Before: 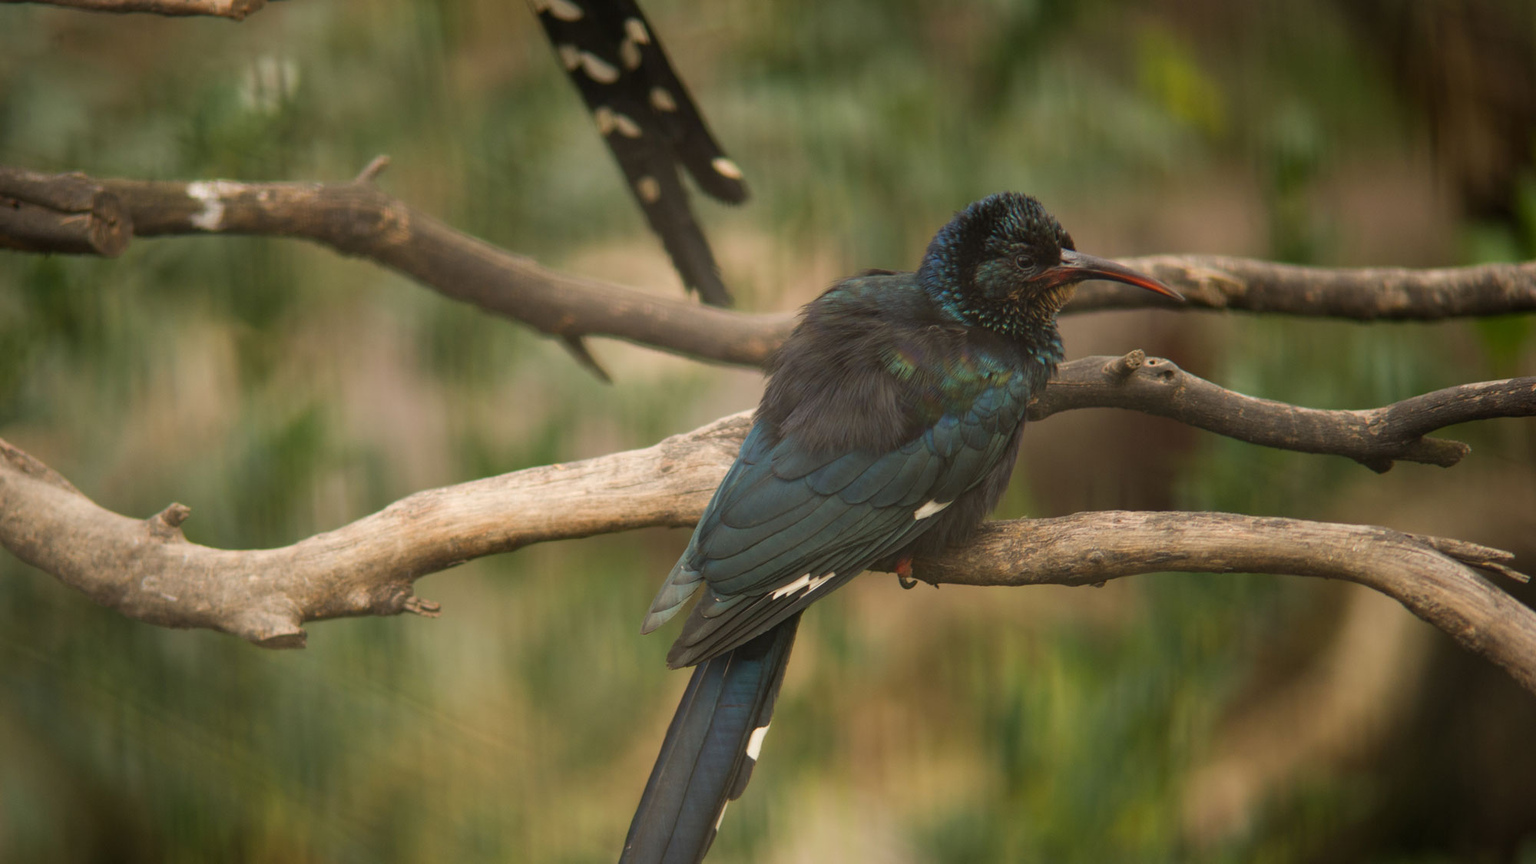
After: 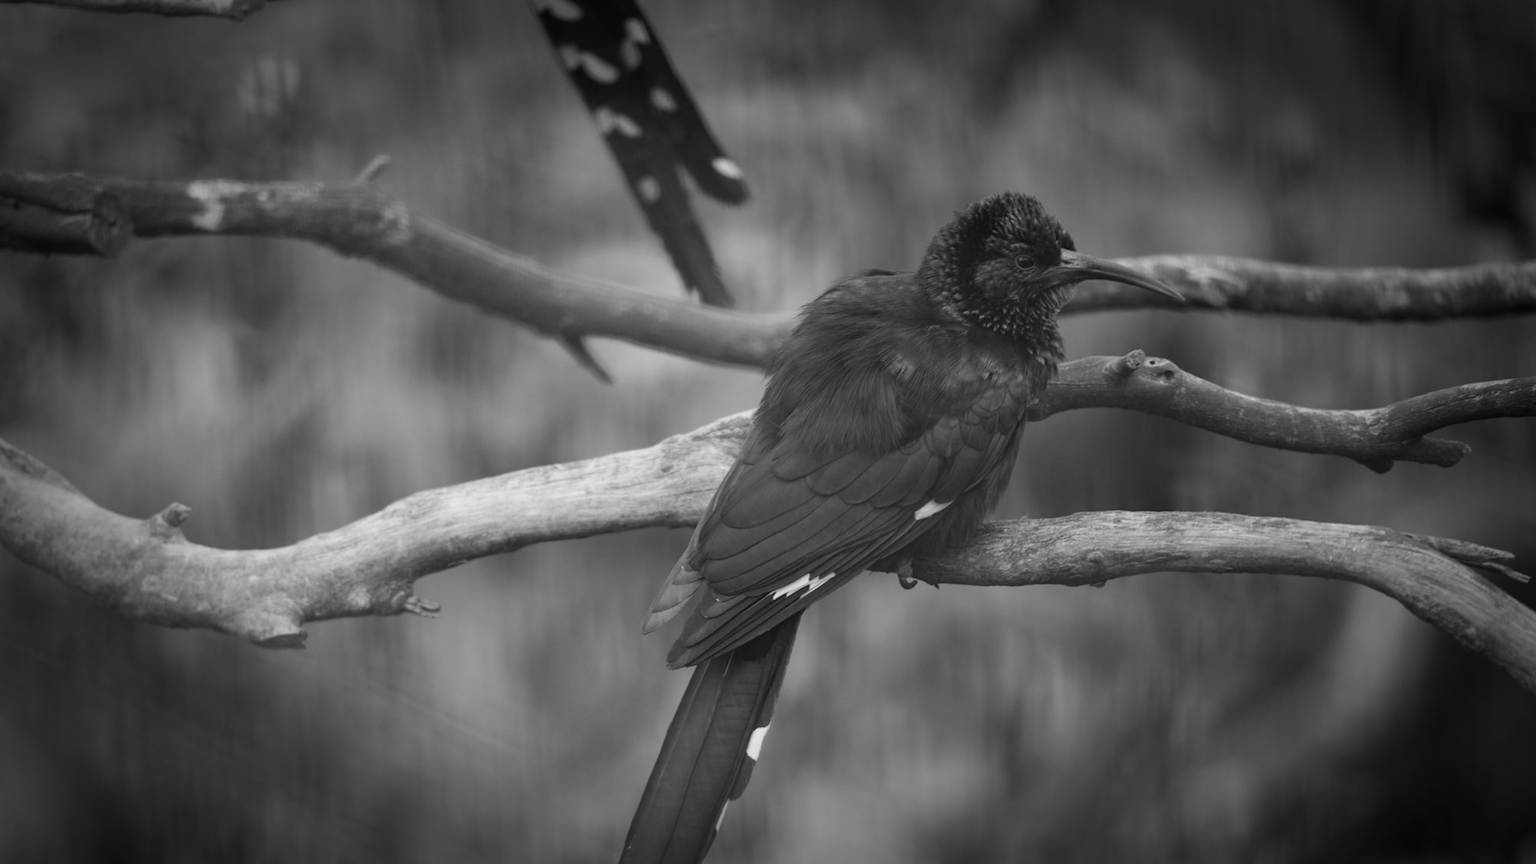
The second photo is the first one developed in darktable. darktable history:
monochrome: a 32, b 64, size 2.3
vignetting: fall-off start 66.7%, fall-off radius 39.74%, brightness -0.576, saturation -0.258, automatic ratio true, width/height ratio 0.671, dithering 16-bit output
